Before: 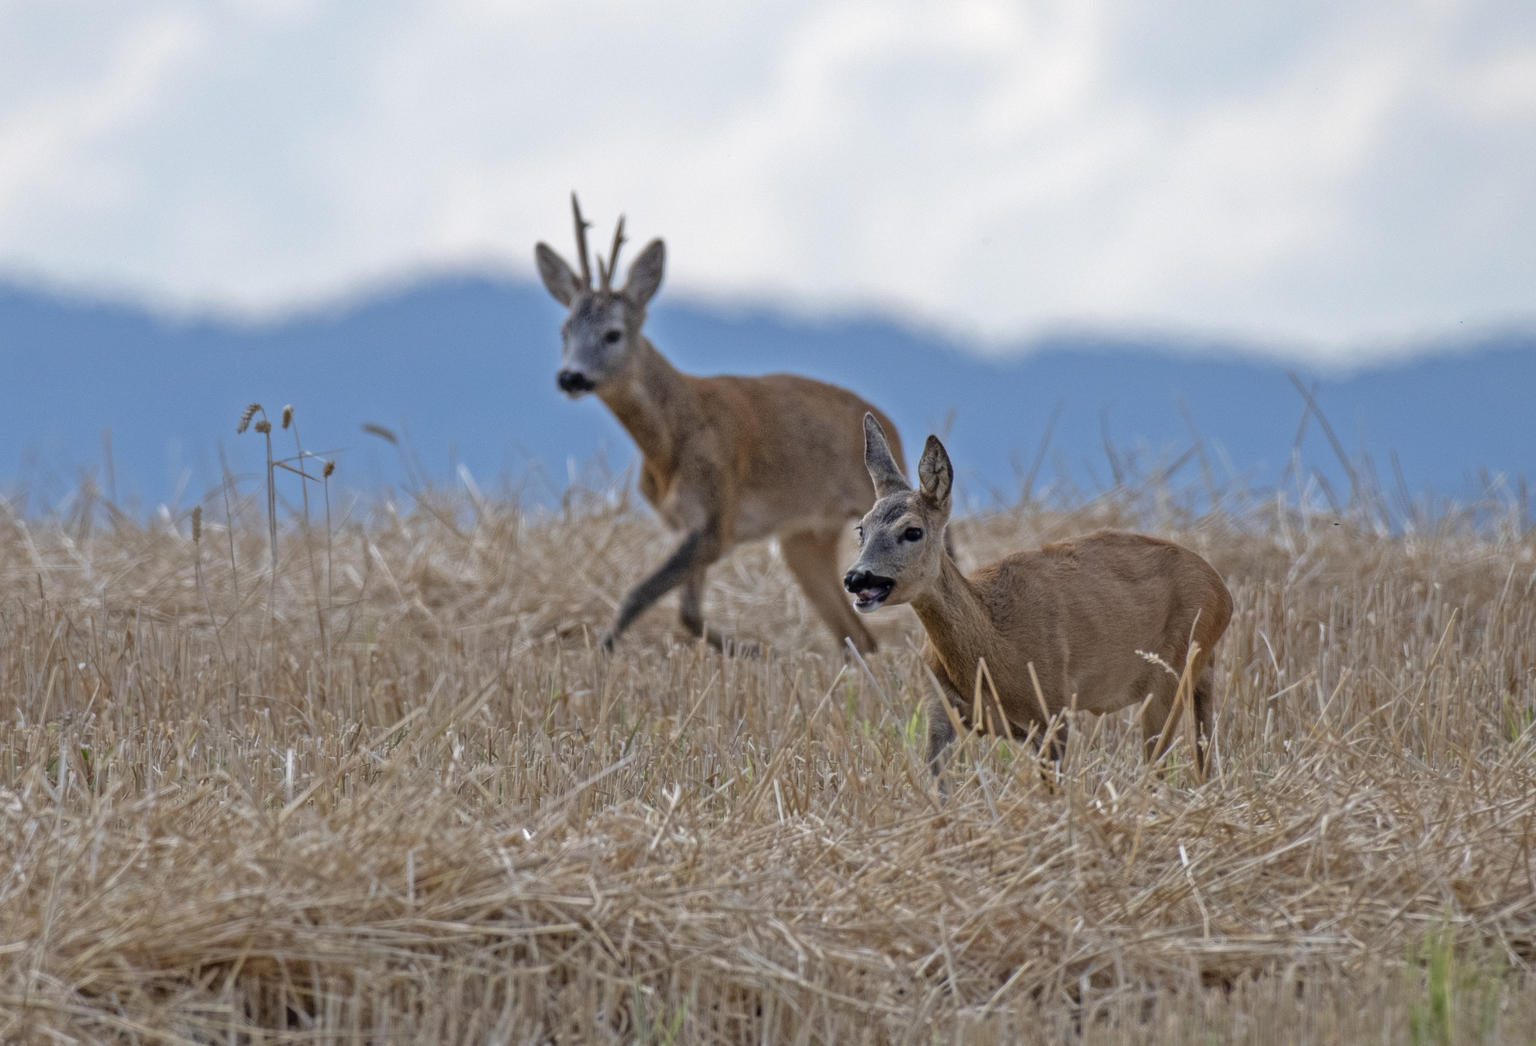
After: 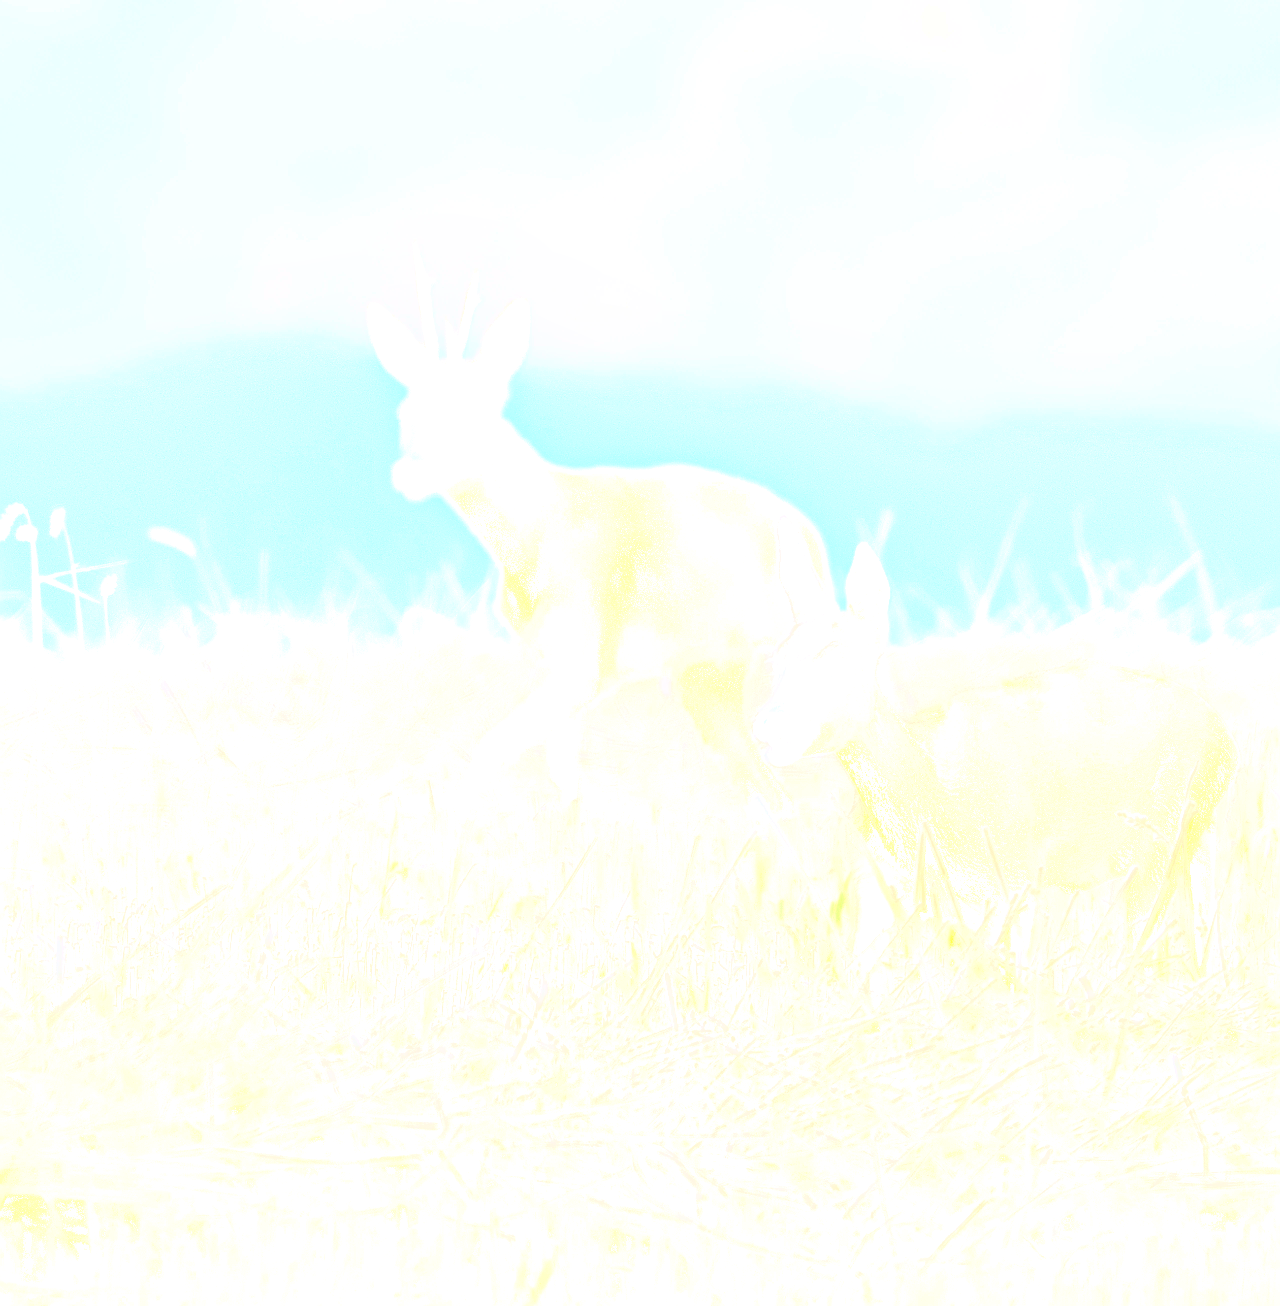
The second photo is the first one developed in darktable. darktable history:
exposure: black level correction 0, exposure 1.1 EV, compensate exposure bias true, compensate highlight preservation false
sharpen: radius 1.4, amount 1.25, threshold 0.7
tone curve: curves: ch0 [(0, 0) (0.003, 0.096) (0.011, 0.097) (0.025, 0.096) (0.044, 0.099) (0.069, 0.109) (0.1, 0.129) (0.136, 0.149) (0.177, 0.176) (0.224, 0.22) (0.277, 0.288) (0.335, 0.385) (0.399, 0.49) (0.468, 0.581) (0.543, 0.661) (0.623, 0.729) (0.709, 0.79) (0.801, 0.849) (0.898, 0.912) (1, 1)], preserve colors none
local contrast: mode bilateral grid, contrast 20, coarseness 50, detail 120%, midtone range 0.2
contrast brightness saturation: contrast 0.26, brightness 0.02, saturation 0.87
bloom: size 25%, threshold 5%, strength 90%
shadows and highlights: radius 125.46, shadows 21.19, highlights -21.19, low approximation 0.01
crop and rotate: left 15.754%, right 17.579%
